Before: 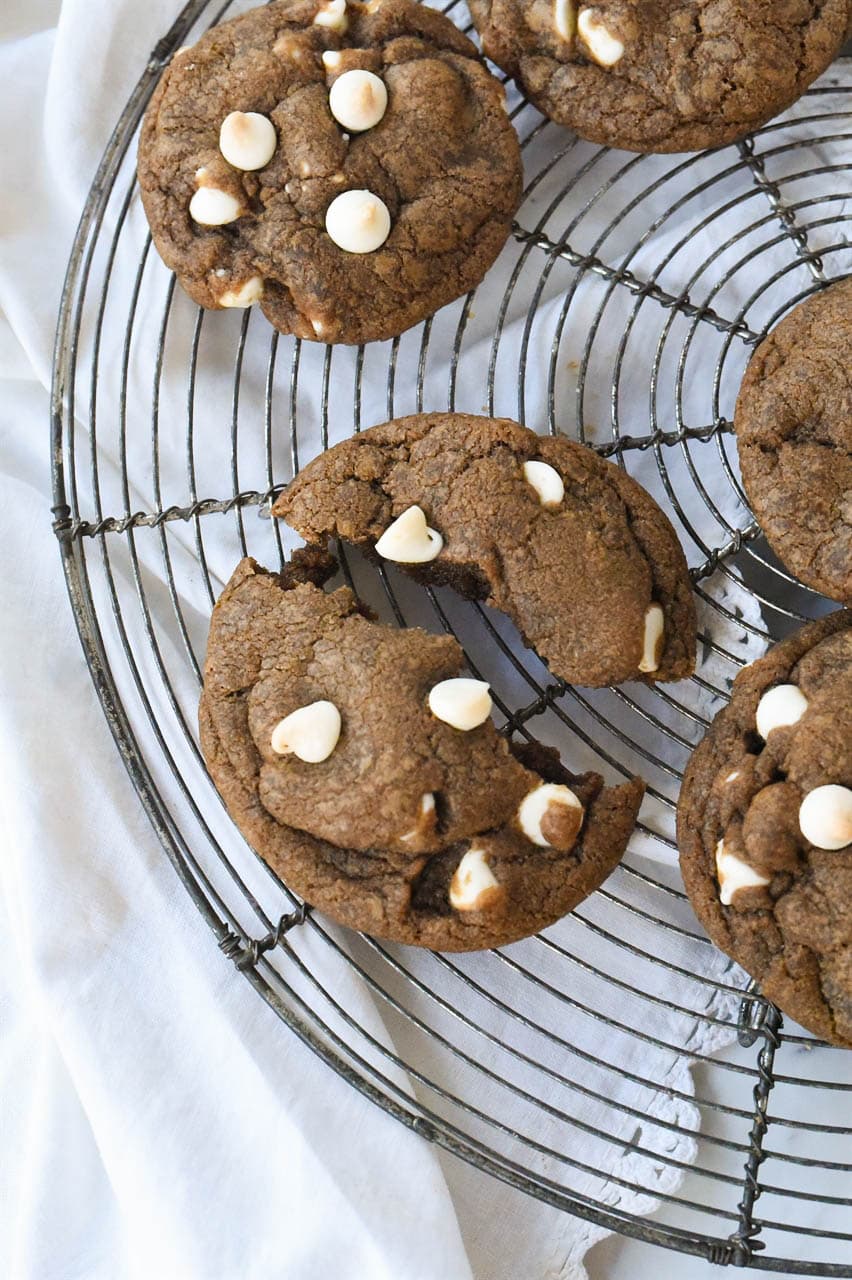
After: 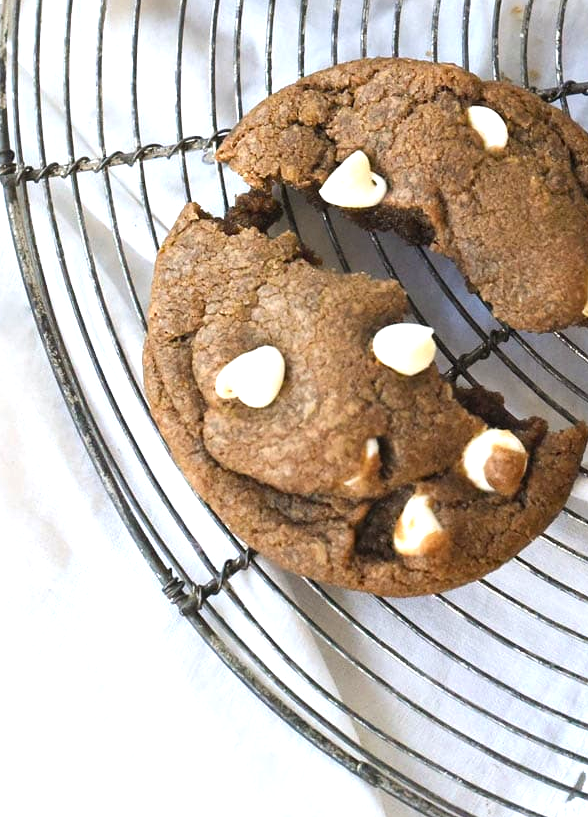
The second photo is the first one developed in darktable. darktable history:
exposure: black level correction 0, exposure 0.589 EV, compensate highlight preservation false
crop: left 6.648%, top 27.809%, right 24.303%, bottom 8.351%
